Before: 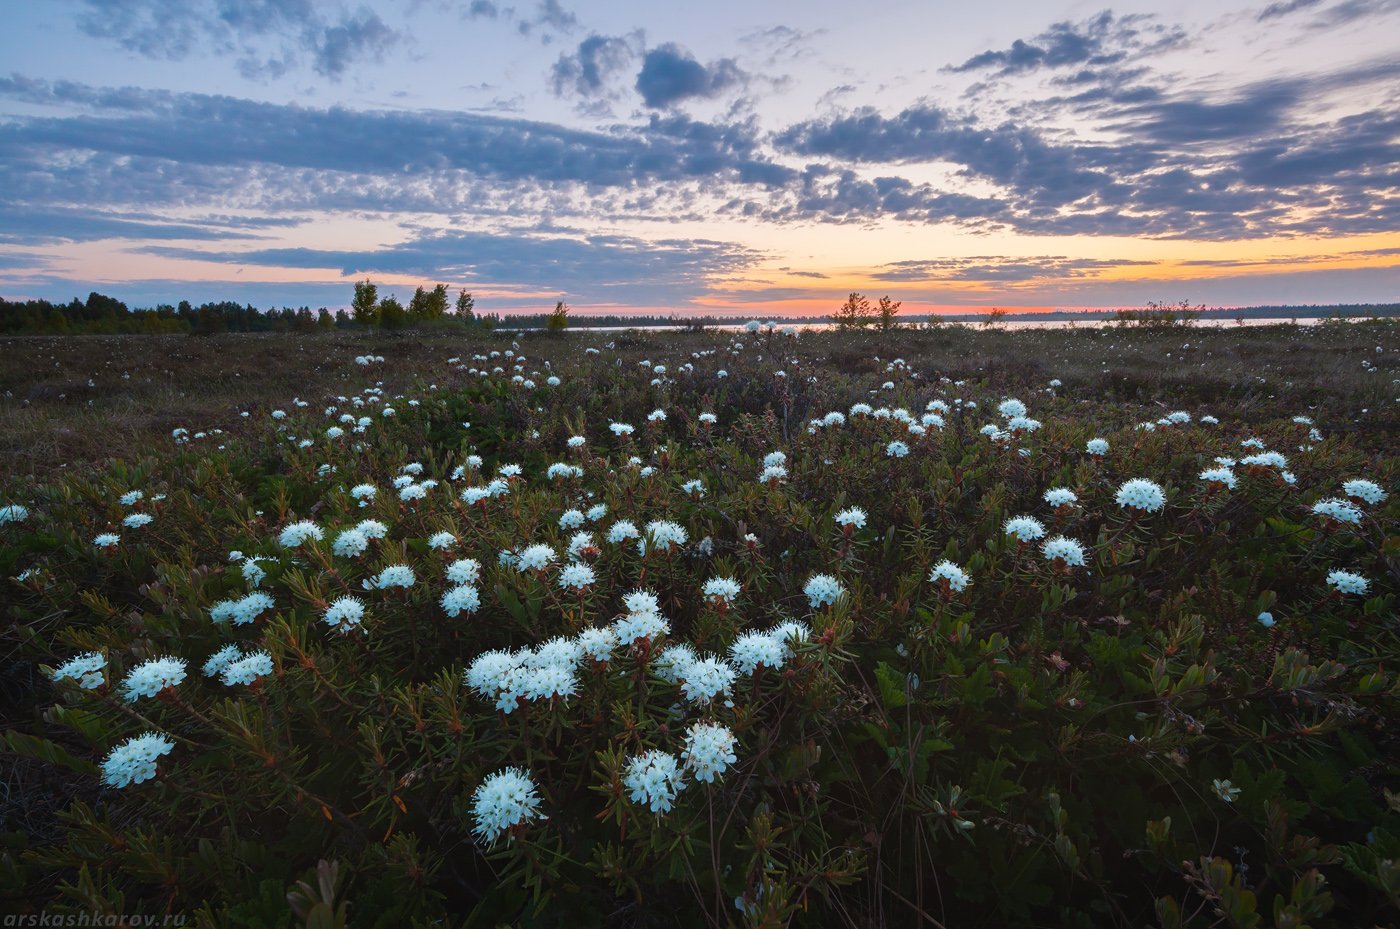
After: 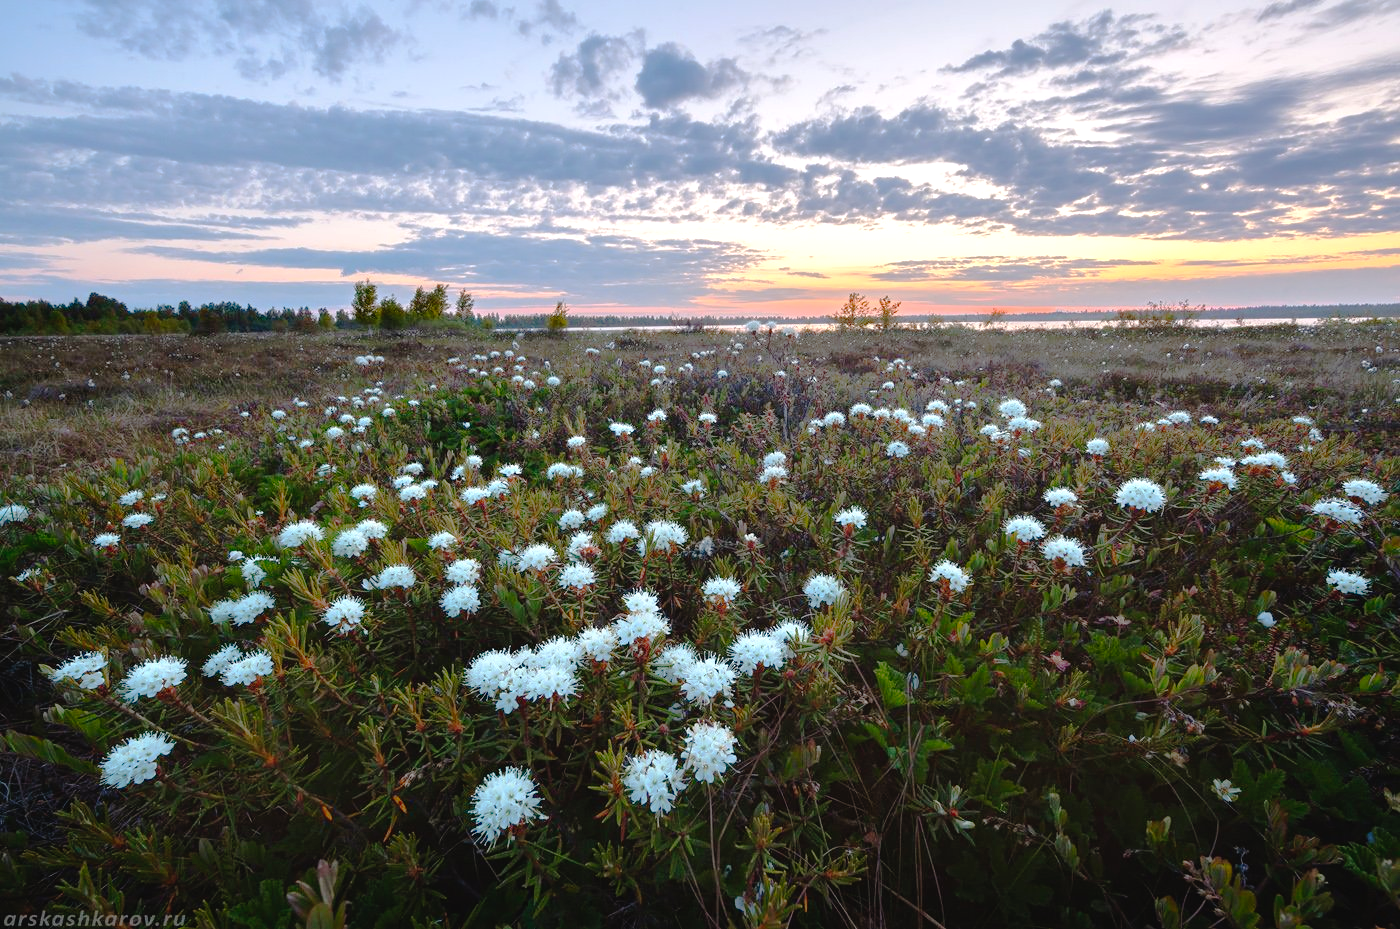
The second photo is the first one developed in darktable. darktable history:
tone curve: curves: ch0 [(0, 0) (0.003, 0.019) (0.011, 0.019) (0.025, 0.023) (0.044, 0.032) (0.069, 0.046) (0.1, 0.073) (0.136, 0.129) (0.177, 0.207) (0.224, 0.295) (0.277, 0.394) (0.335, 0.48) (0.399, 0.524) (0.468, 0.575) (0.543, 0.628) (0.623, 0.684) (0.709, 0.739) (0.801, 0.808) (0.898, 0.9) (1, 1)], preserve colors none
exposure: black level correction 0, exposure 0.499 EV, compensate highlight preservation false
